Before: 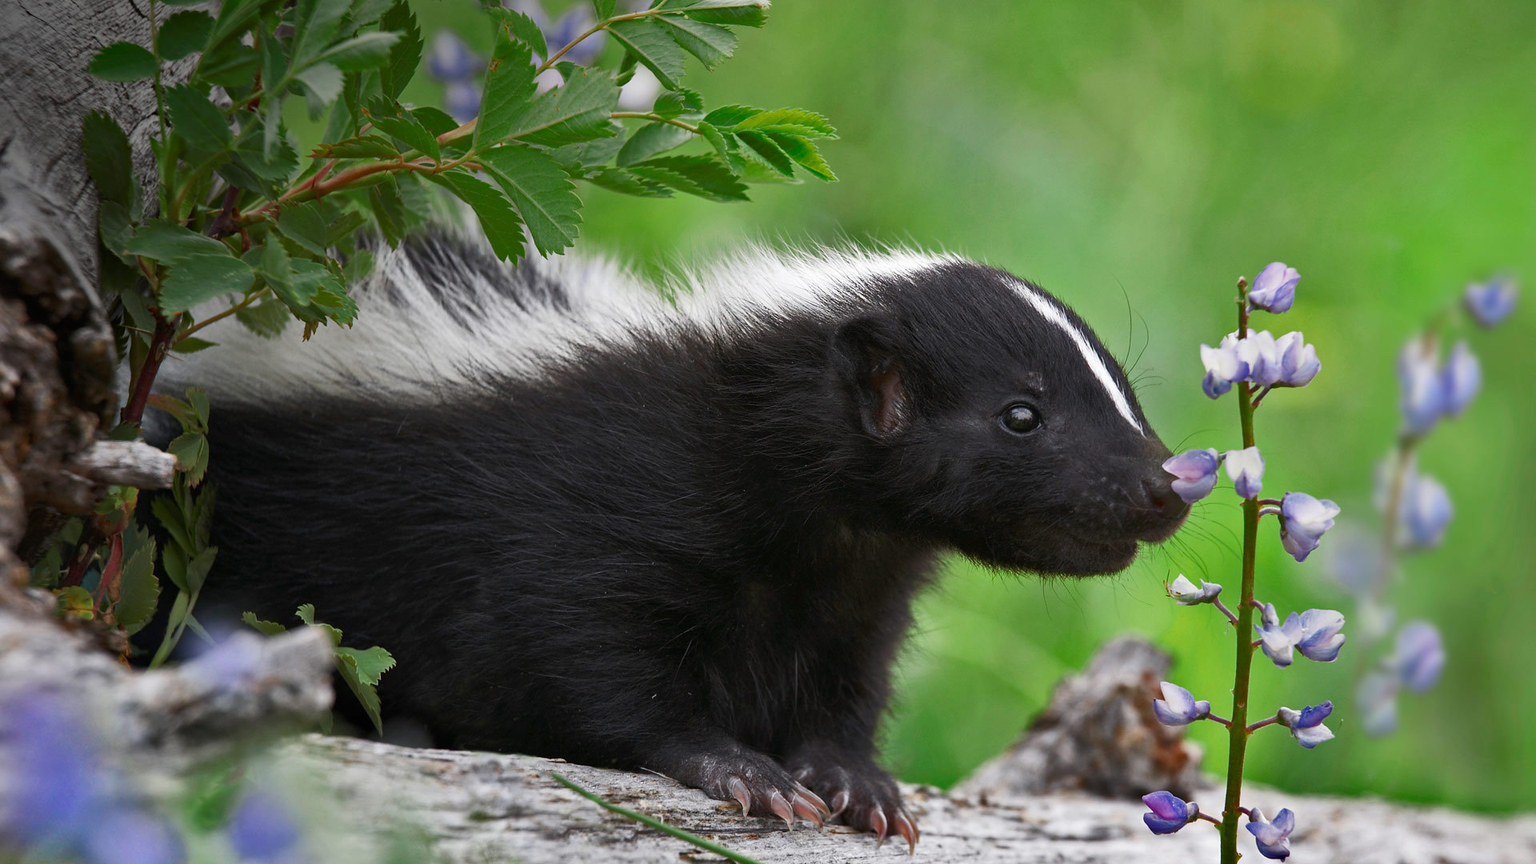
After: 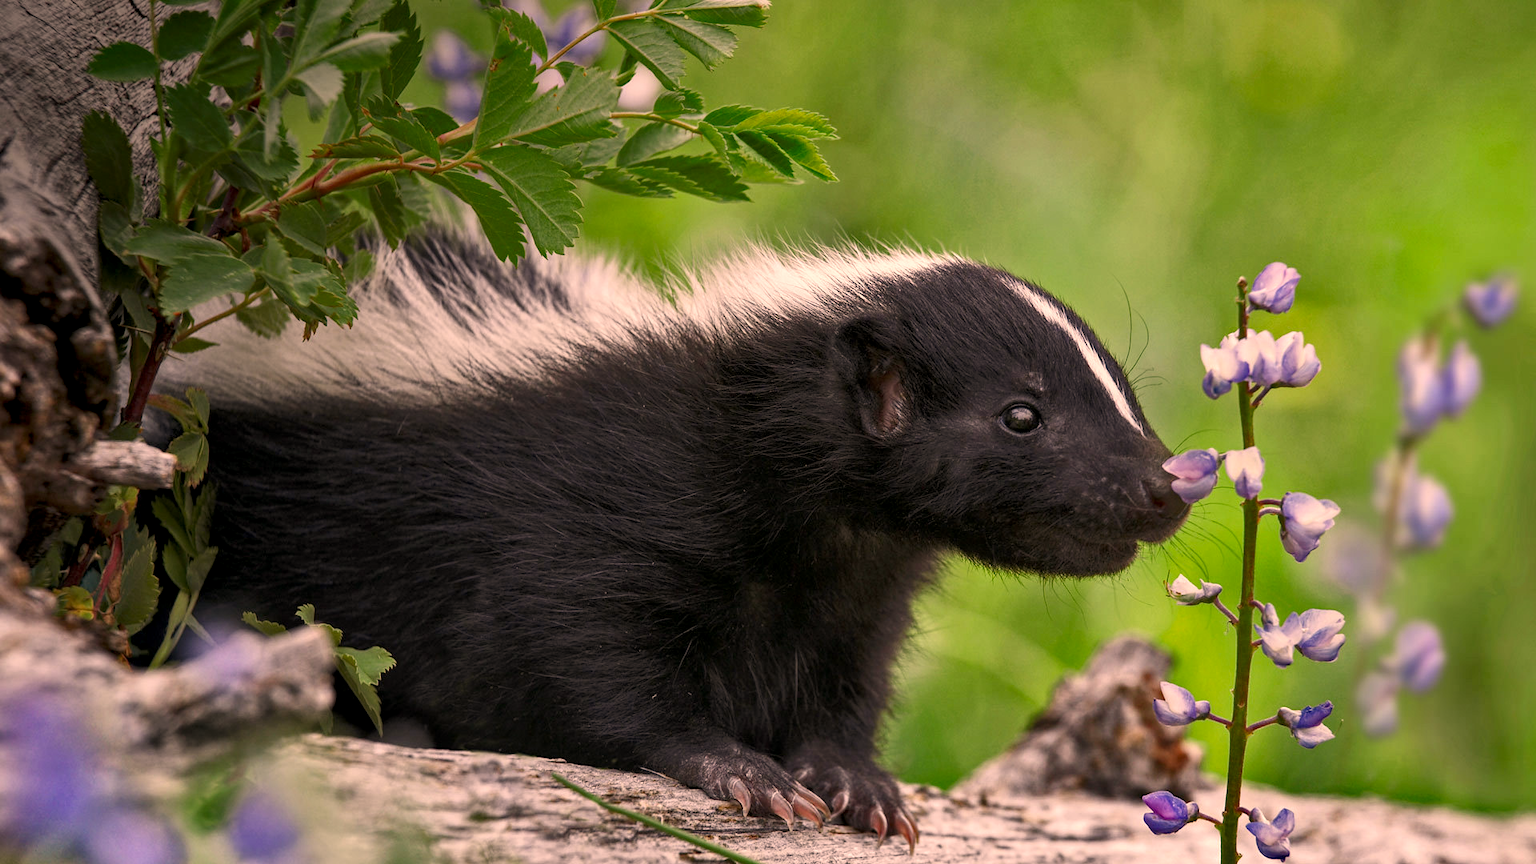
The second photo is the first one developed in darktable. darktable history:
color correction: highlights a* 17.65, highlights b* 19.08
local contrast: highlights 95%, shadows 86%, detail 160%, midtone range 0.2
